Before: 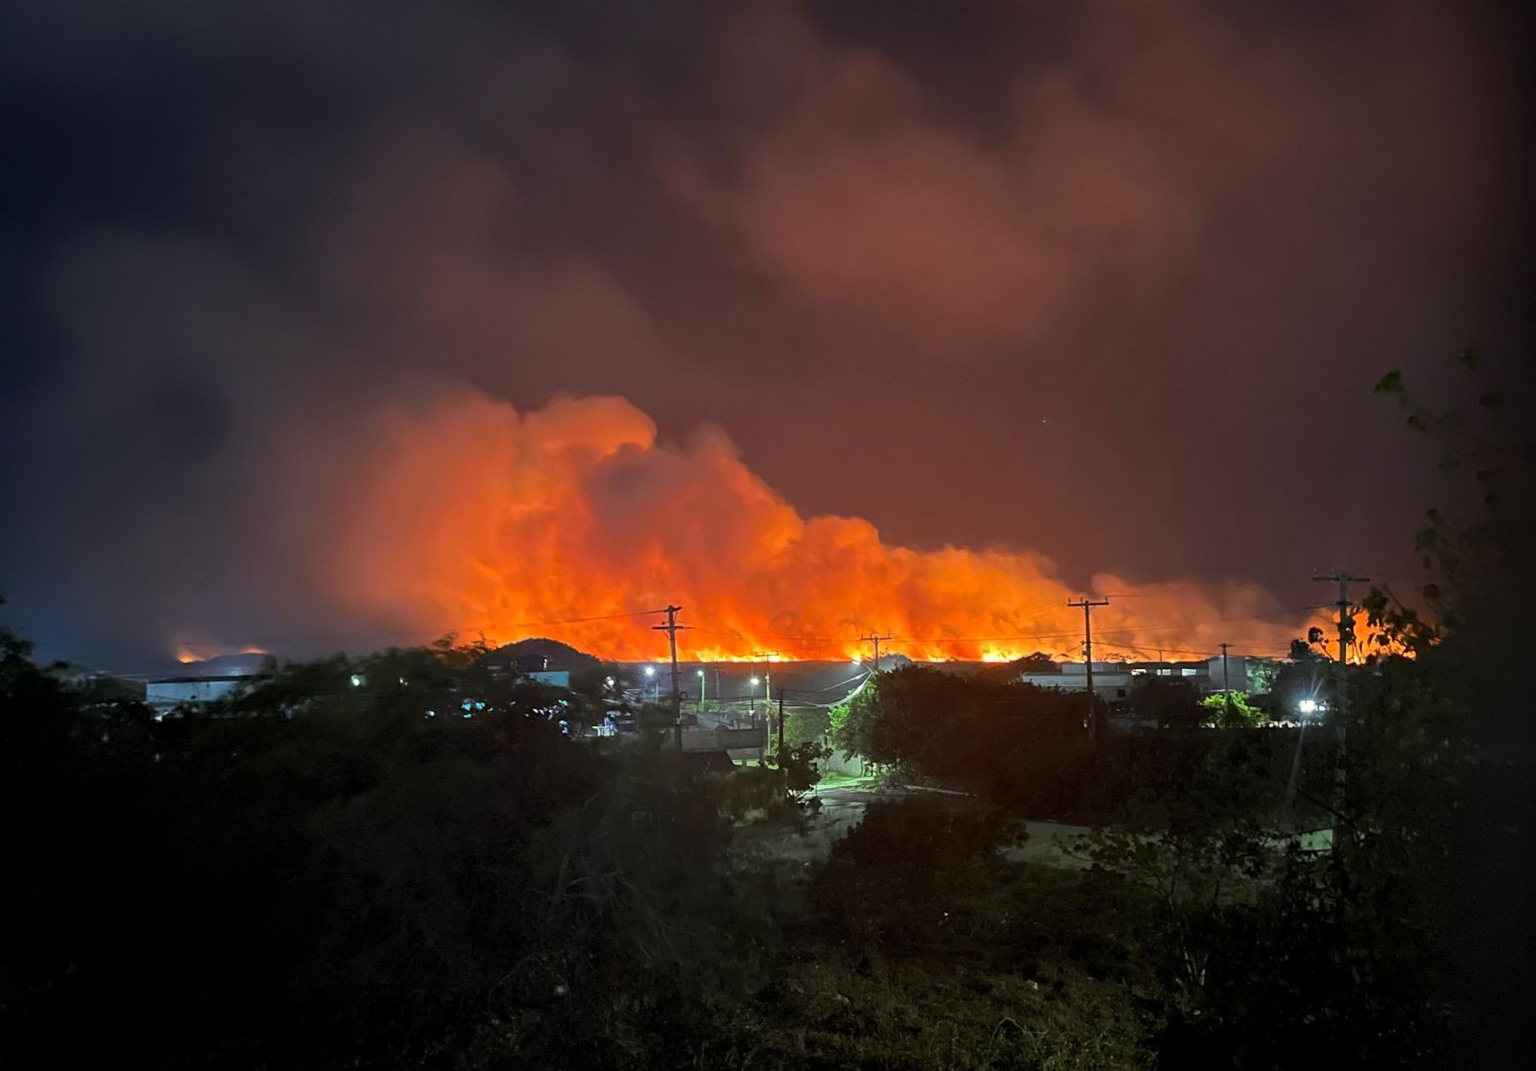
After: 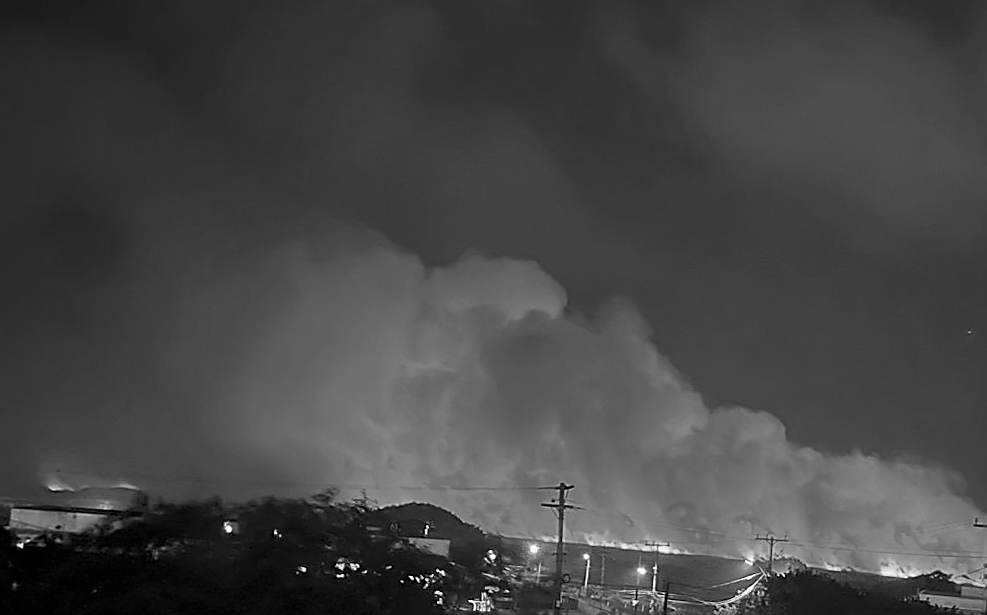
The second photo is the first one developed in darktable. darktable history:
crop and rotate: angle -5.89°, left 2.156%, top 7.004%, right 27.379%, bottom 30.068%
color calibration: output gray [0.253, 0.26, 0.487, 0], illuminant same as pipeline (D50), adaptation XYZ, x 0.347, y 0.359, temperature 5016.92 K
sharpen: radius 1.372, amount 1.261, threshold 0.753
